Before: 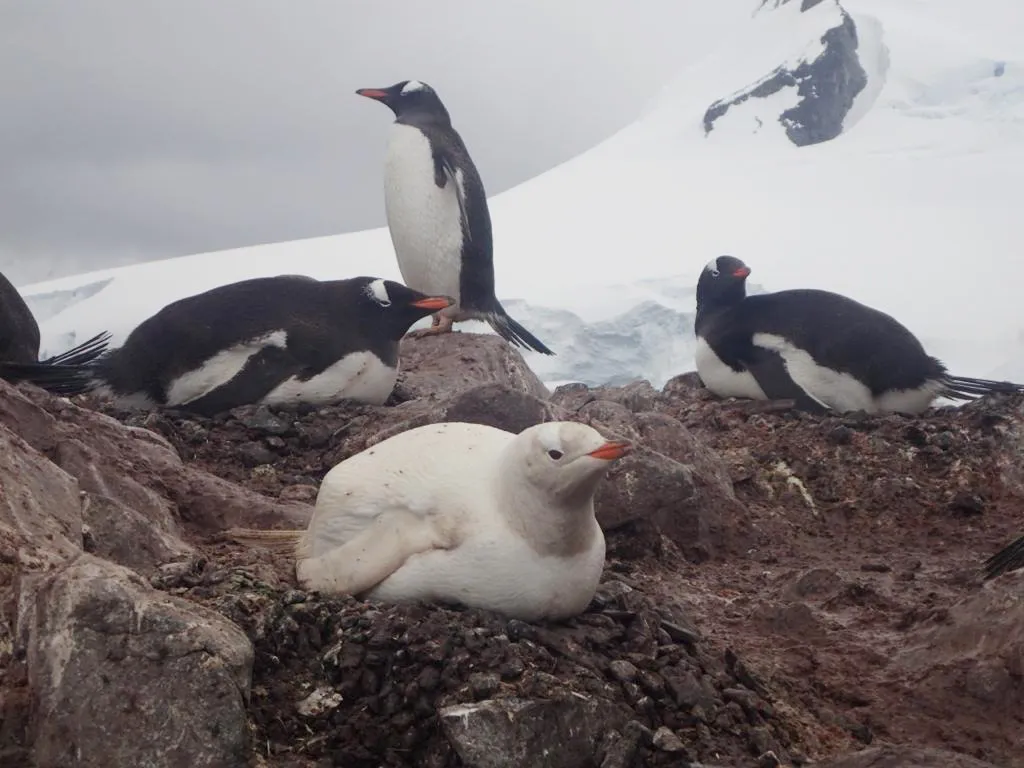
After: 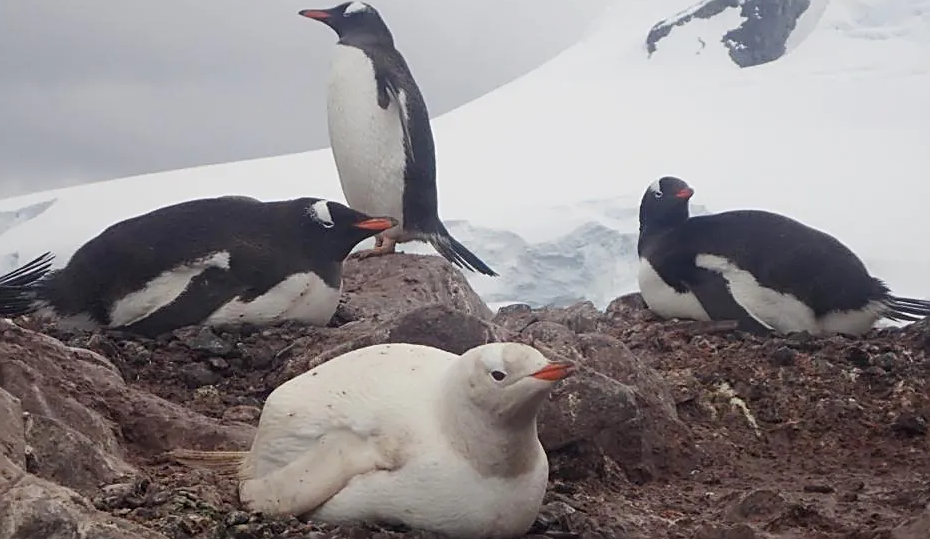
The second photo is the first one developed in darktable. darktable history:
crop: left 5.596%, top 10.314%, right 3.534%, bottom 19.395%
sharpen: on, module defaults
vibrance: on, module defaults
